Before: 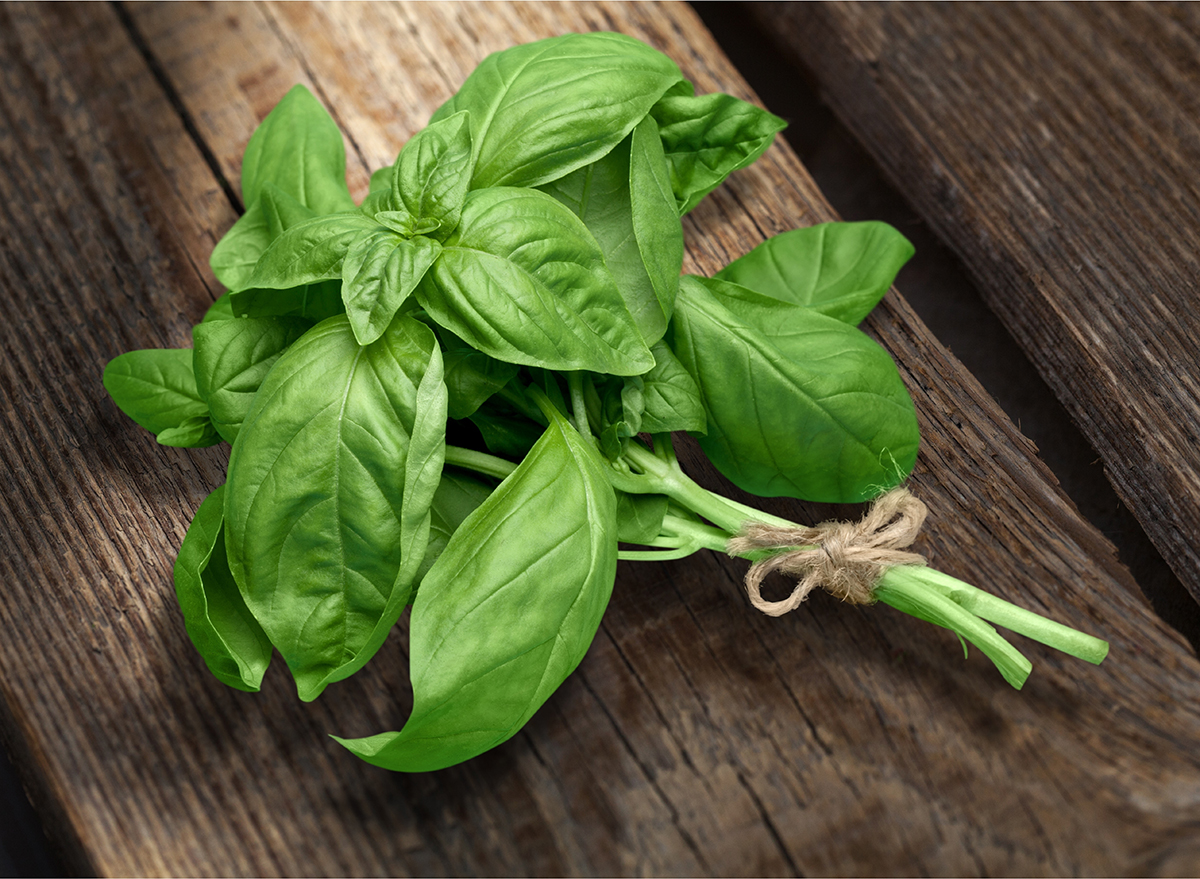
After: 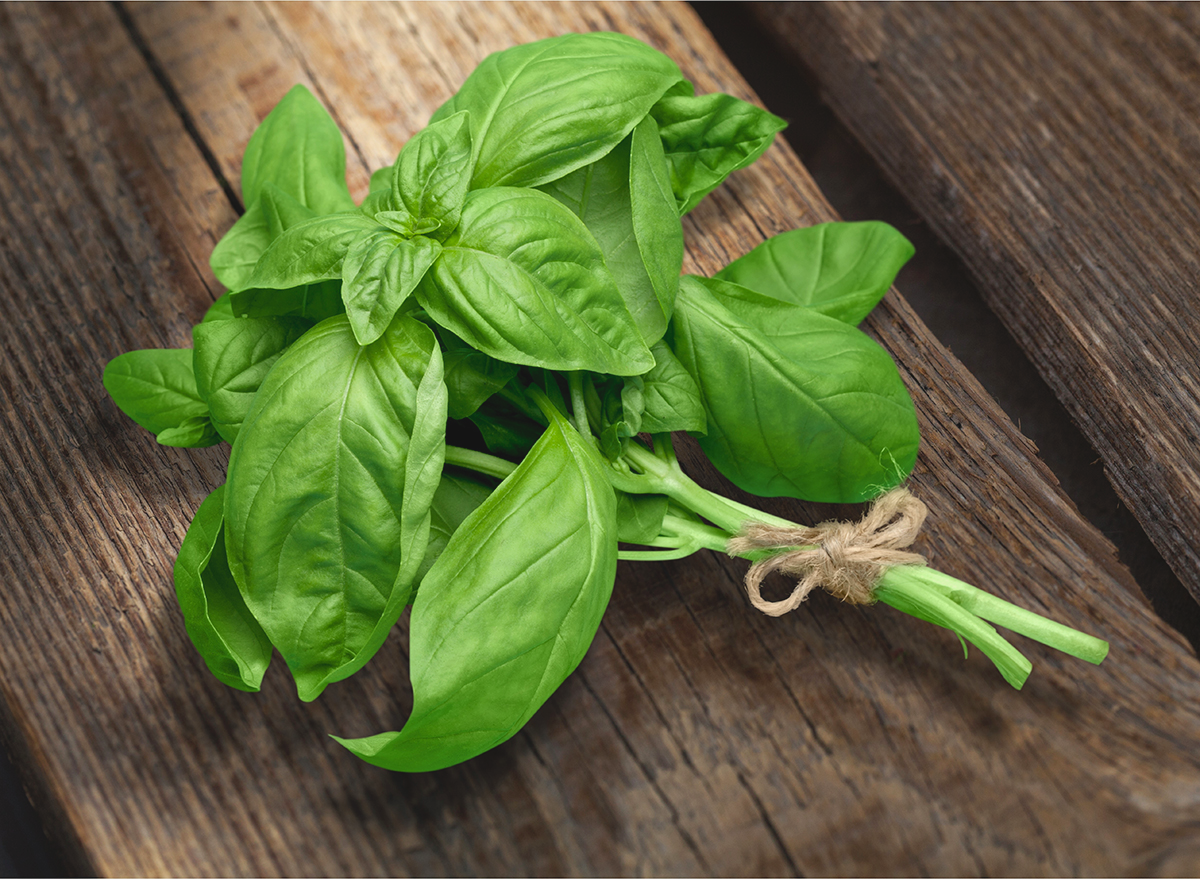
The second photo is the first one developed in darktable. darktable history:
contrast brightness saturation: contrast -0.098, brightness 0.051, saturation 0.084
